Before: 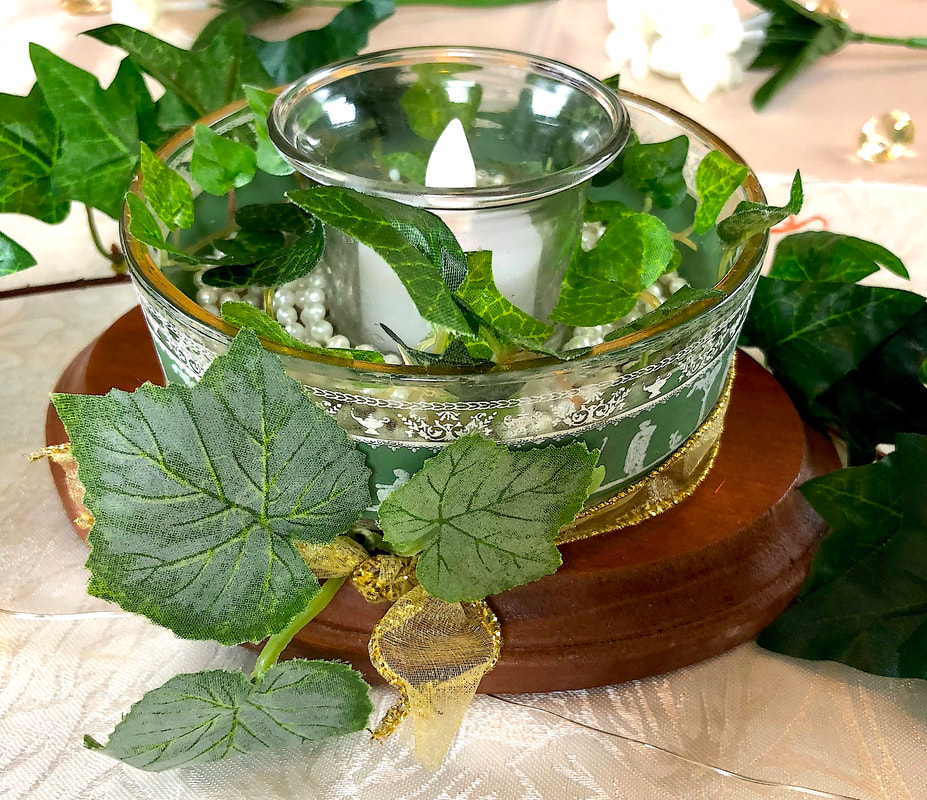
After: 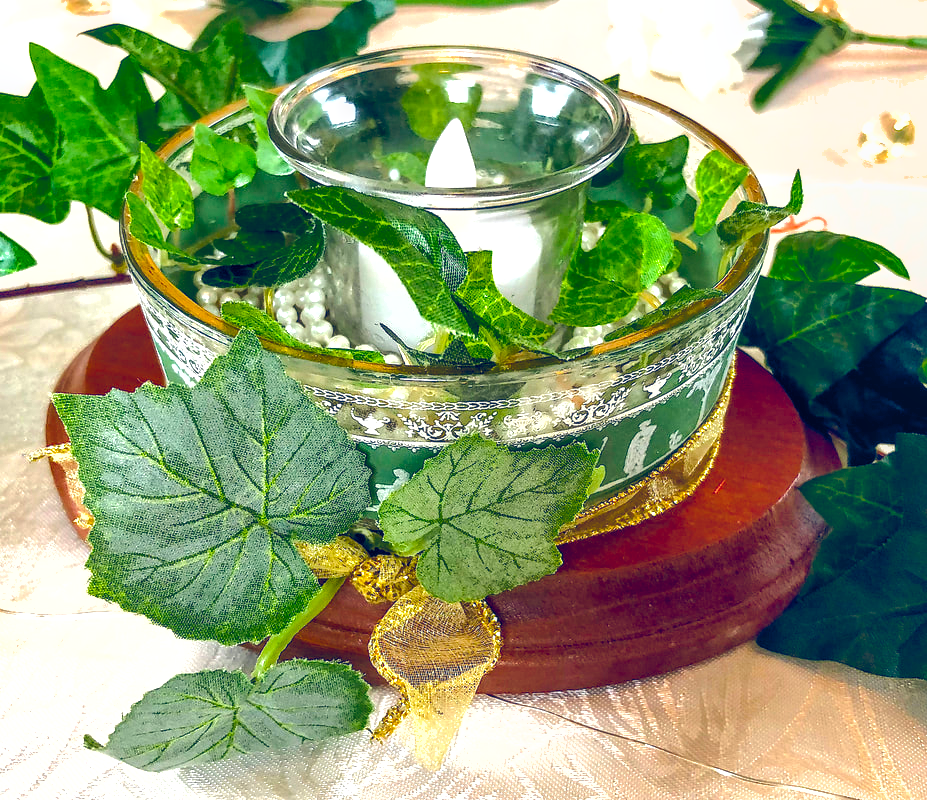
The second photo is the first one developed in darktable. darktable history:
local contrast: on, module defaults
shadows and highlights: highlights color adjustment 41.1%
tone curve: curves: ch0 [(0, 0) (0.003, 0.005) (0.011, 0.011) (0.025, 0.022) (0.044, 0.035) (0.069, 0.051) (0.1, 0.073) (0.136, 0.106) (0.177, 0.147) (0.224, 0.195) (0.277, 0.253) (0.335, 0.315) (0.399, 0.388) (0.468, 0.488) (0.543, 0.586) (0.623, 0.685) (0.709, 0.764) (0.801, 0.838) (0.898, 0.908) (1, 1)], color space Lab, independent channels, preserve colors none
color balance rgb: highlights gain › luminance 15.023%, global offset › luminance 0.407%, global offset › chroma 0.219%, global offset › hue 255.26°, perceptual saturation grading › global saturation 24.286%, perceptual saturation grading › highlights -23.383%, perceptual saturation grading › mid-tones 23.977%, perceptual saturation grading › shadows 40.109%, perceptual brilliance grading › global brilliance 11.352%
